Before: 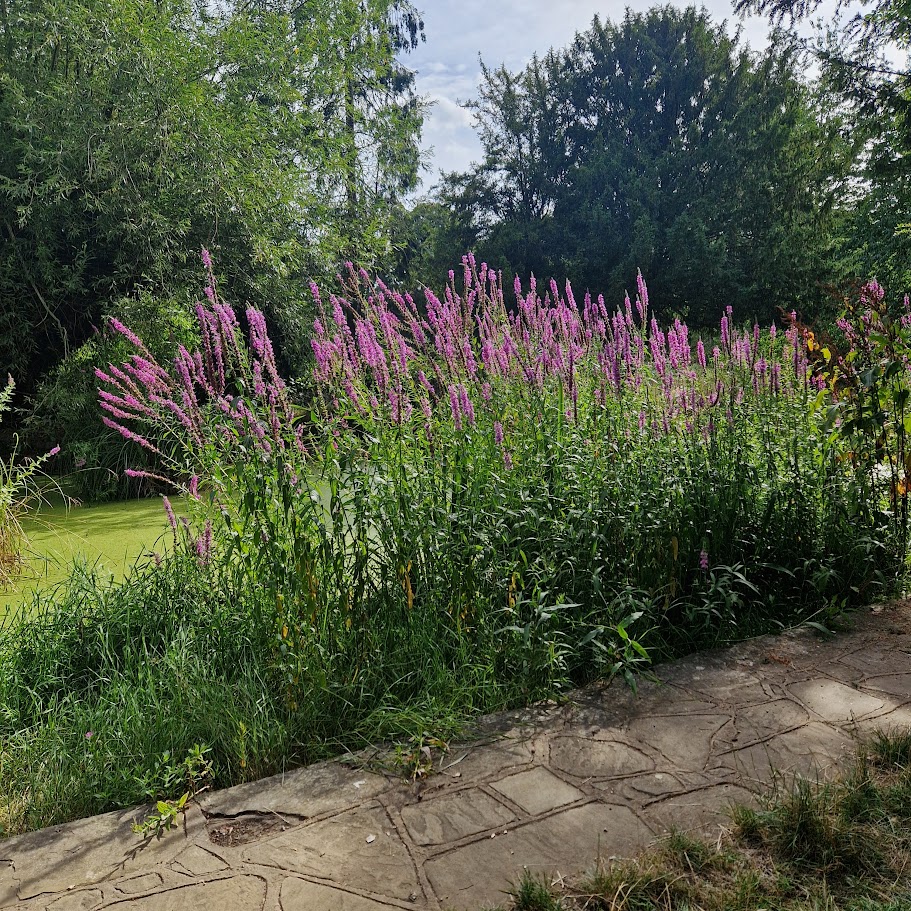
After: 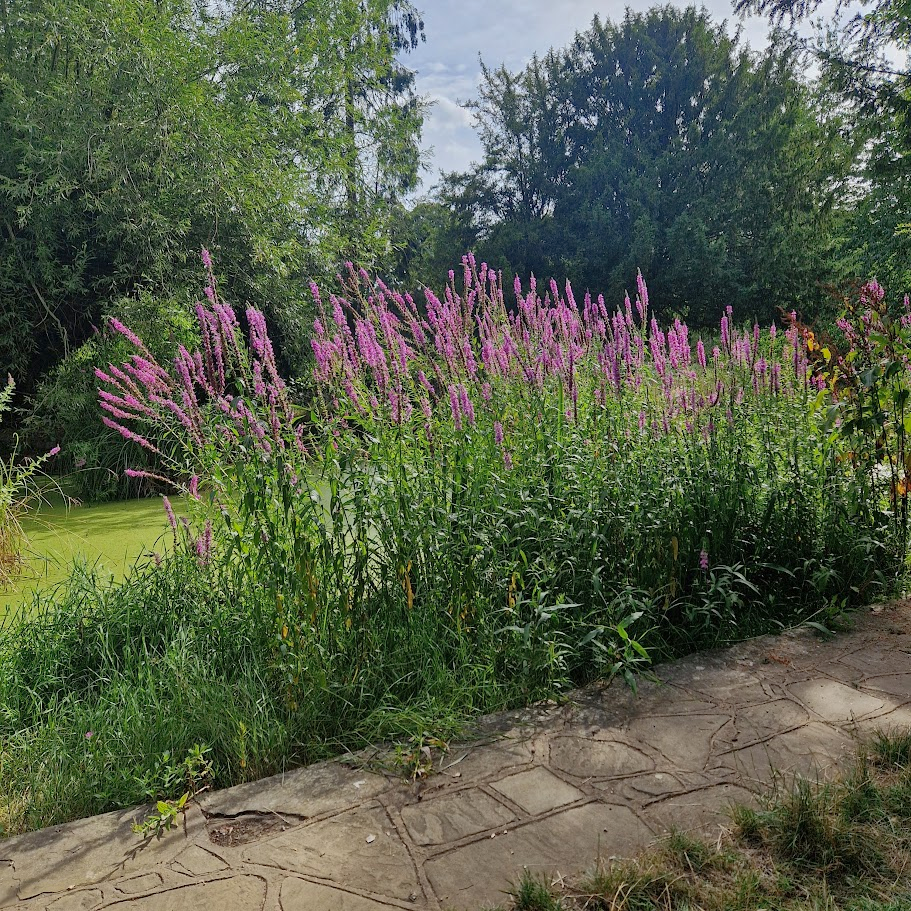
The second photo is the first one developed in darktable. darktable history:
color correction: highlights a* -0.288, highlights b* -0.139
shadows and highlights: on, module defaults
